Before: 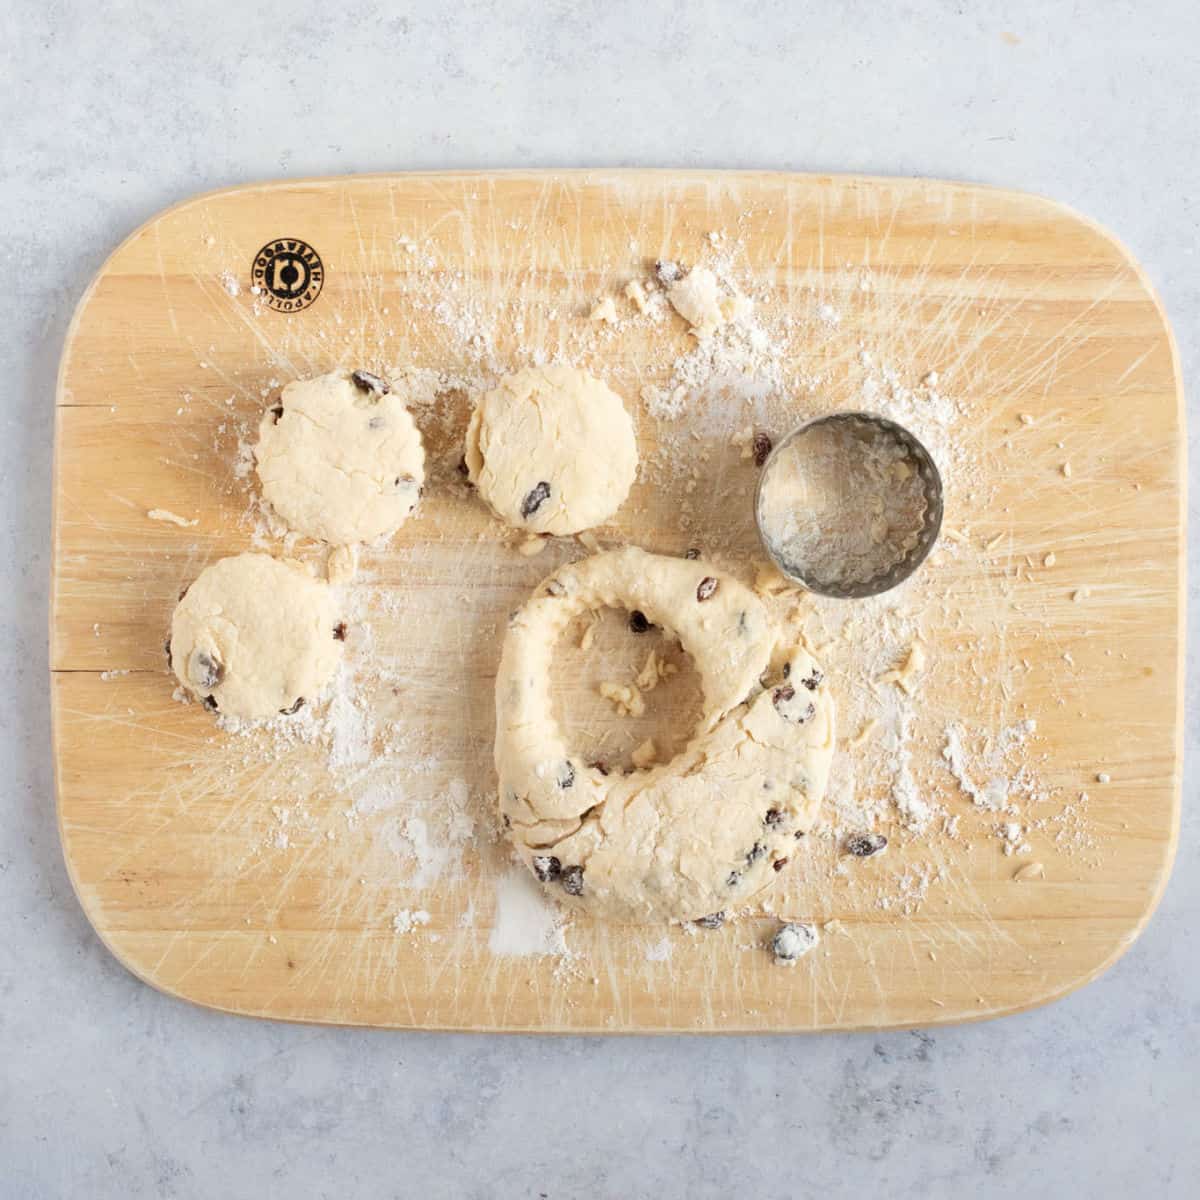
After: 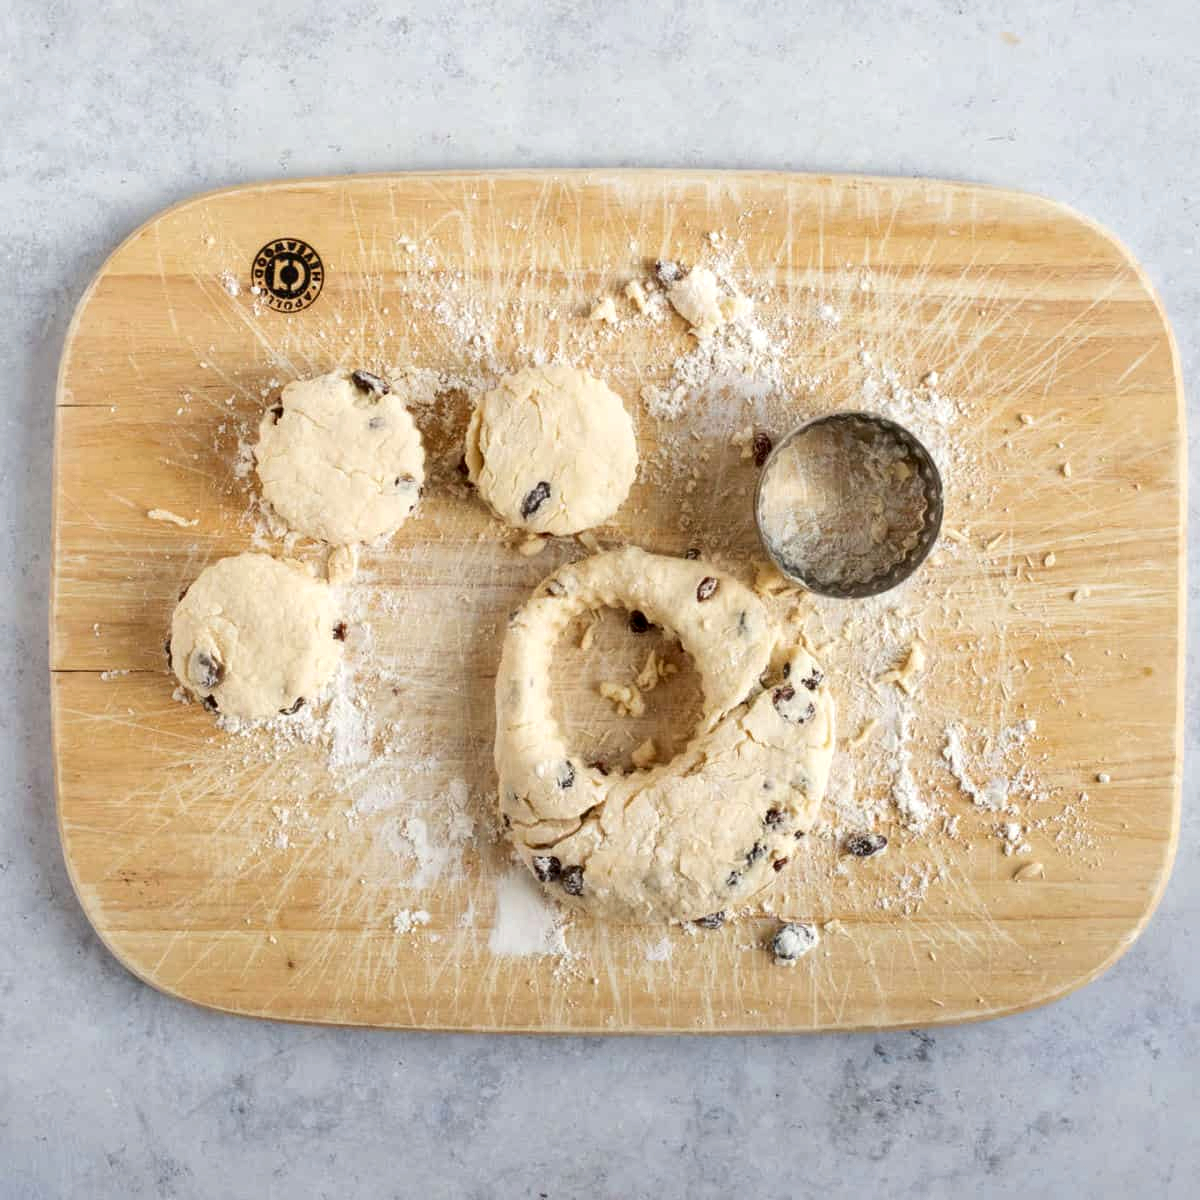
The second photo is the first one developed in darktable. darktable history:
local contrast: on, module defaults
contrast brightness saturation: contrast 0.07, brightness -0.14, saturation 0.11
